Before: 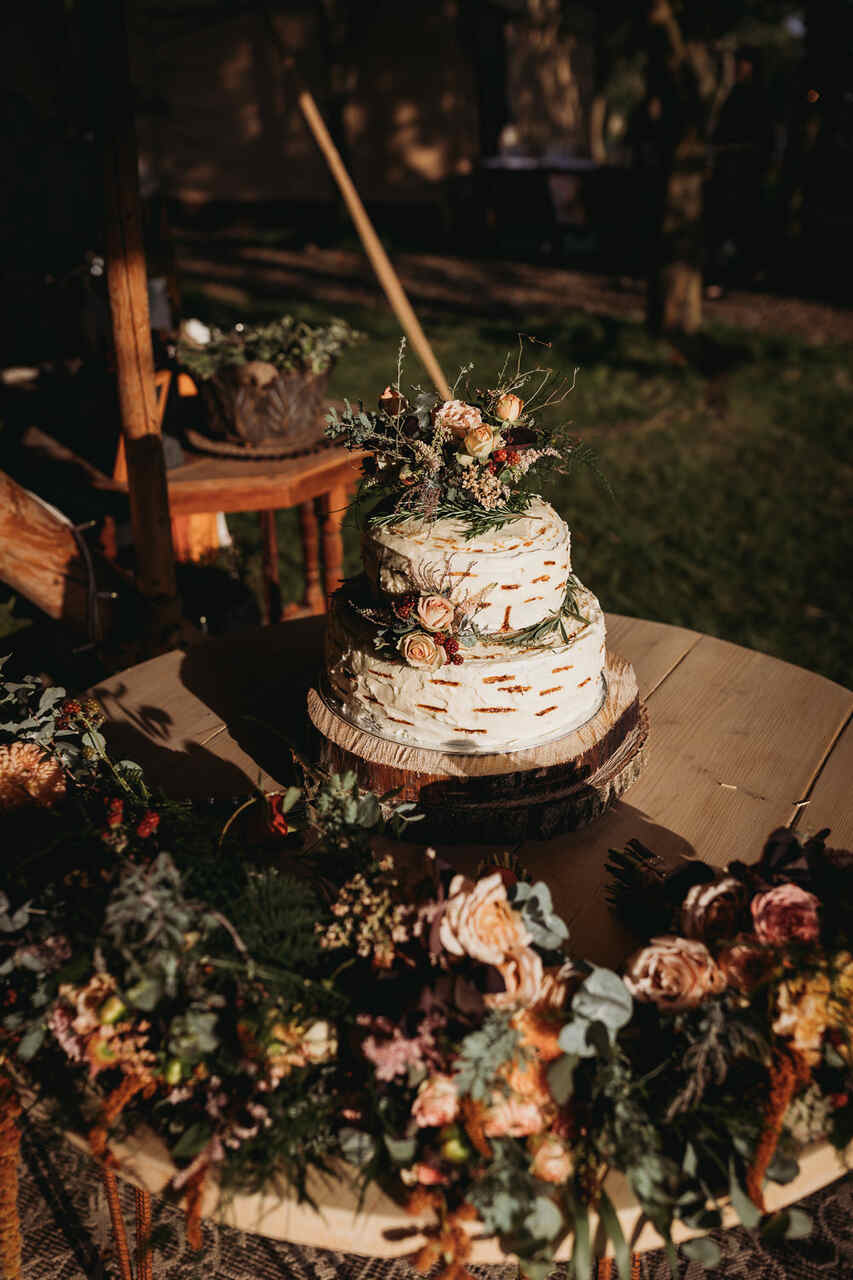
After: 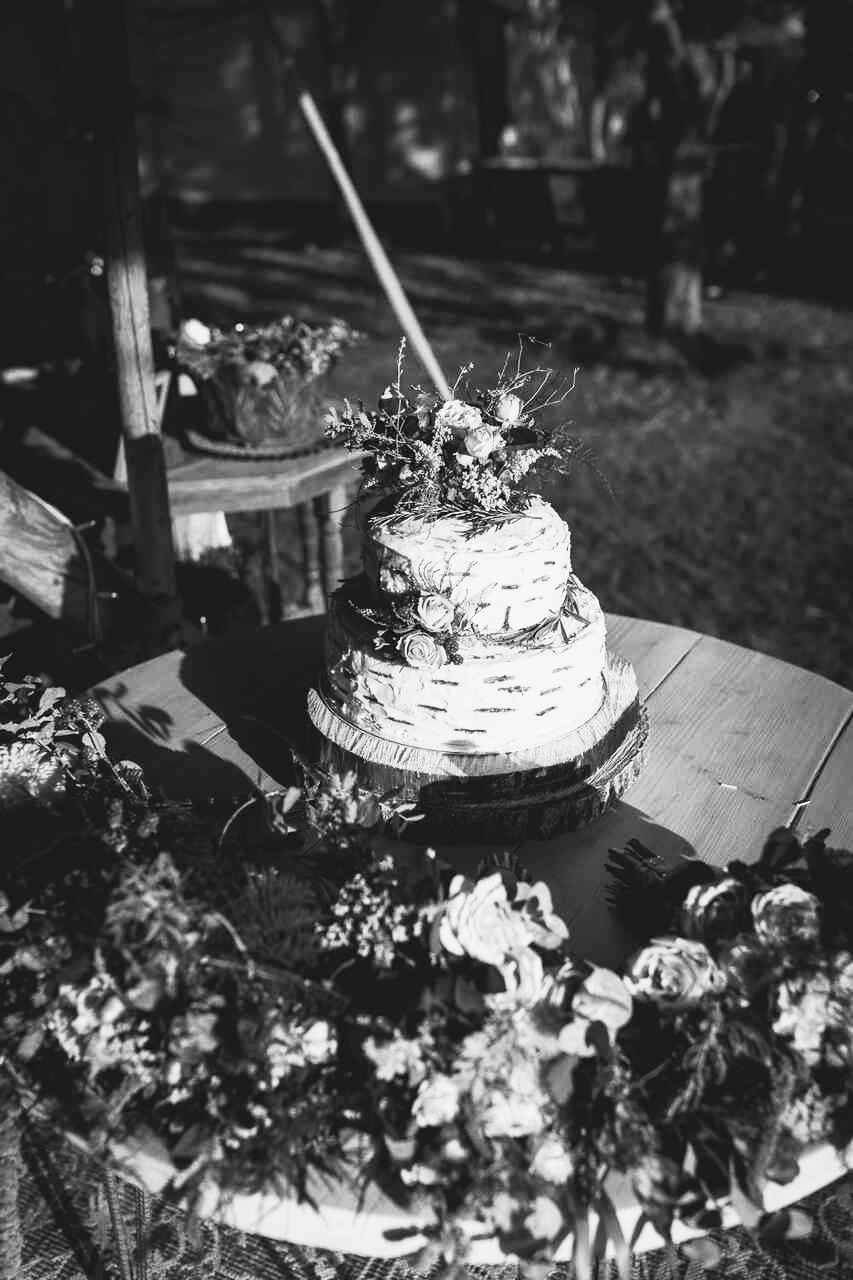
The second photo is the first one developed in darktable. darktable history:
contrast brightness saturation: contrast 0.39, brightness 0.53
monochrome: a 32, b 64, size 2.3
velvia: on, module defaults
